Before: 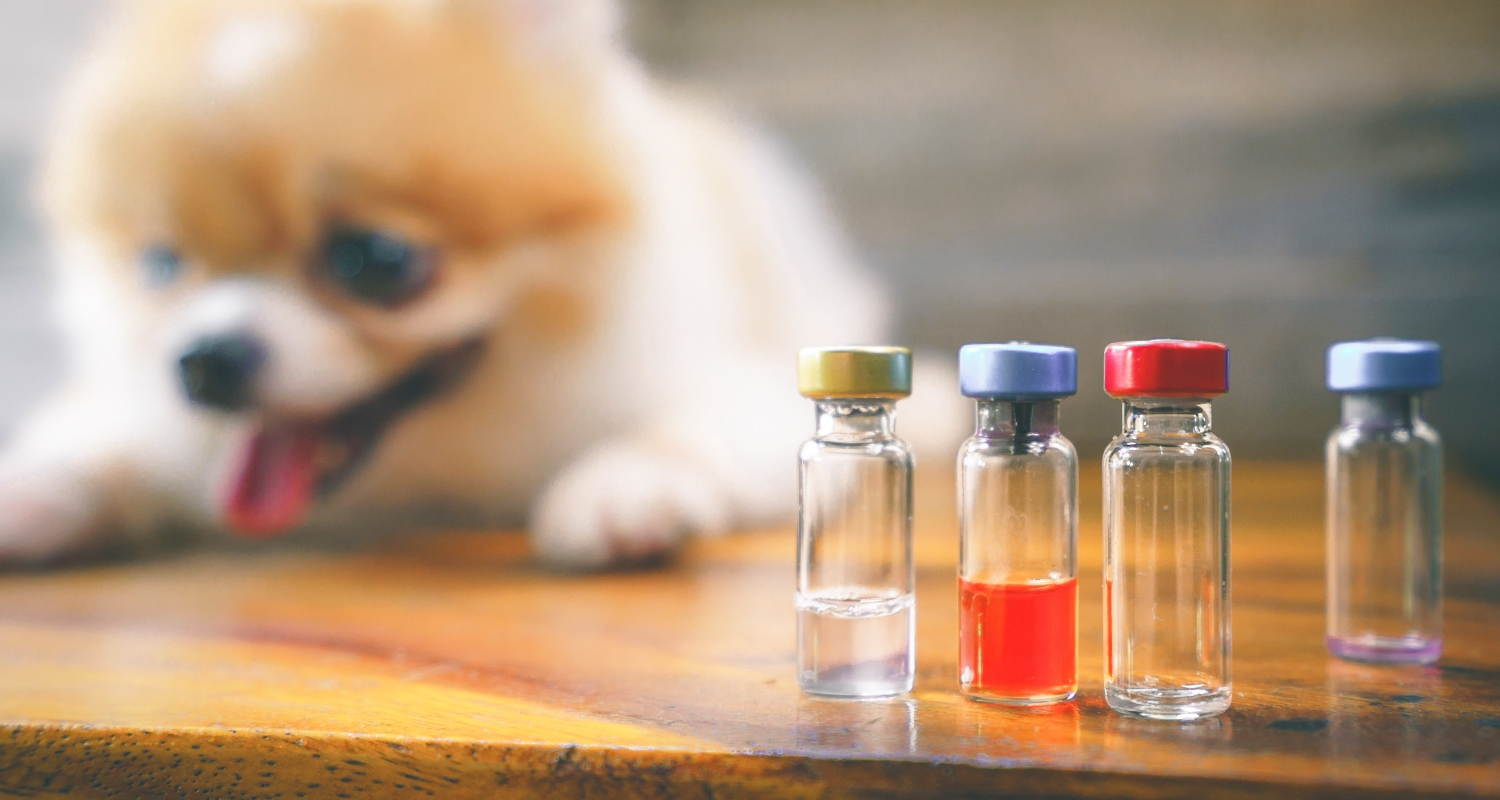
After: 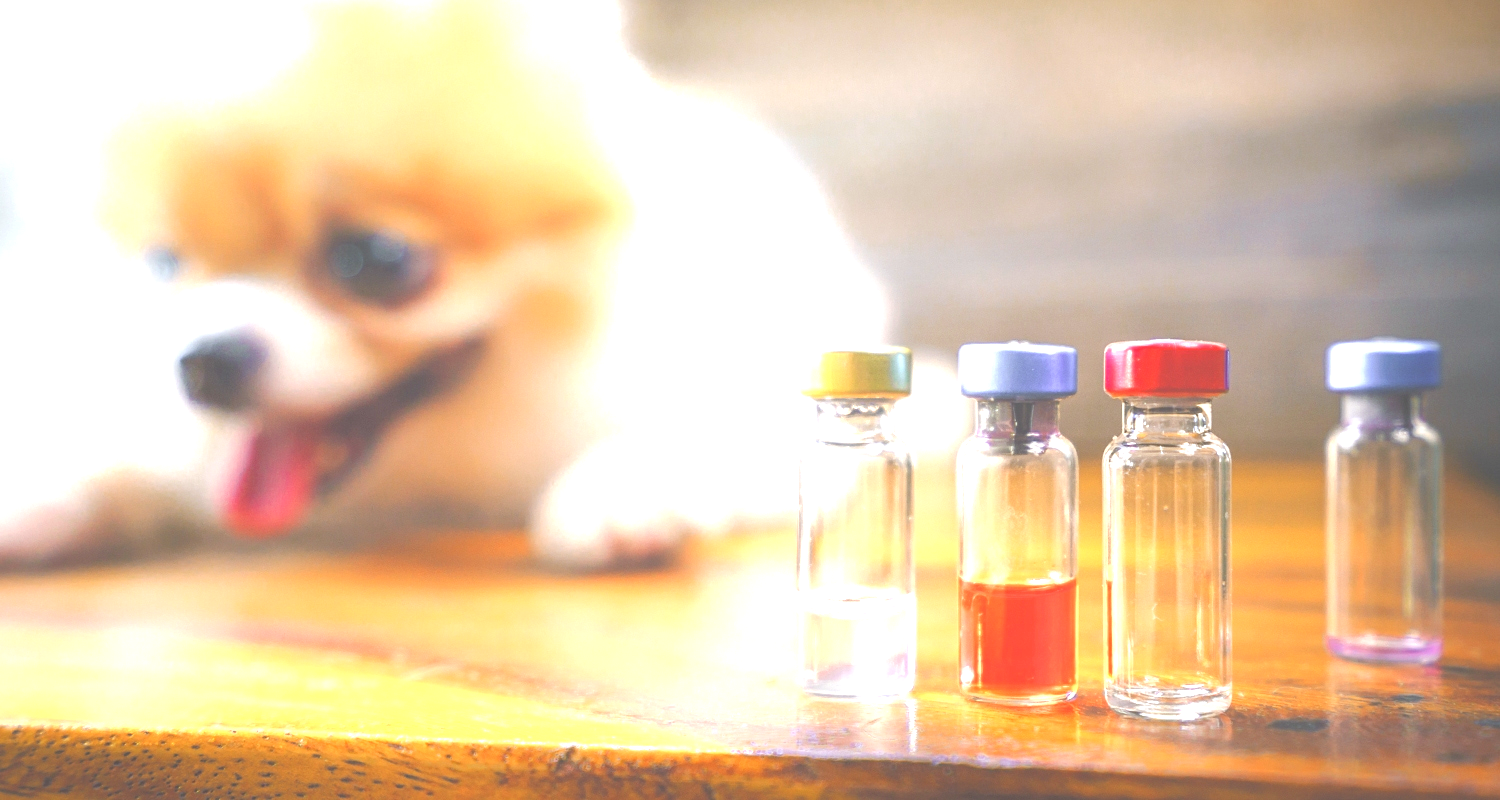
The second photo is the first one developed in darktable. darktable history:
rgb levels: mode RGB, independent channels, levels [[0, 0.474, 1], [0, 0.5, 1], [0, 0.5, 1]]
exposure: black level correction 0, exposure 1.1 EV, compensate exposure bias true, compensate highlight preservation false
contrast equalizer: y [[0.439, 0.44, 0.442, 0.457, 0.493, 0.498], [0.5 ×6], [0.5 ×6], [0 ×6], [0 ×6]]
